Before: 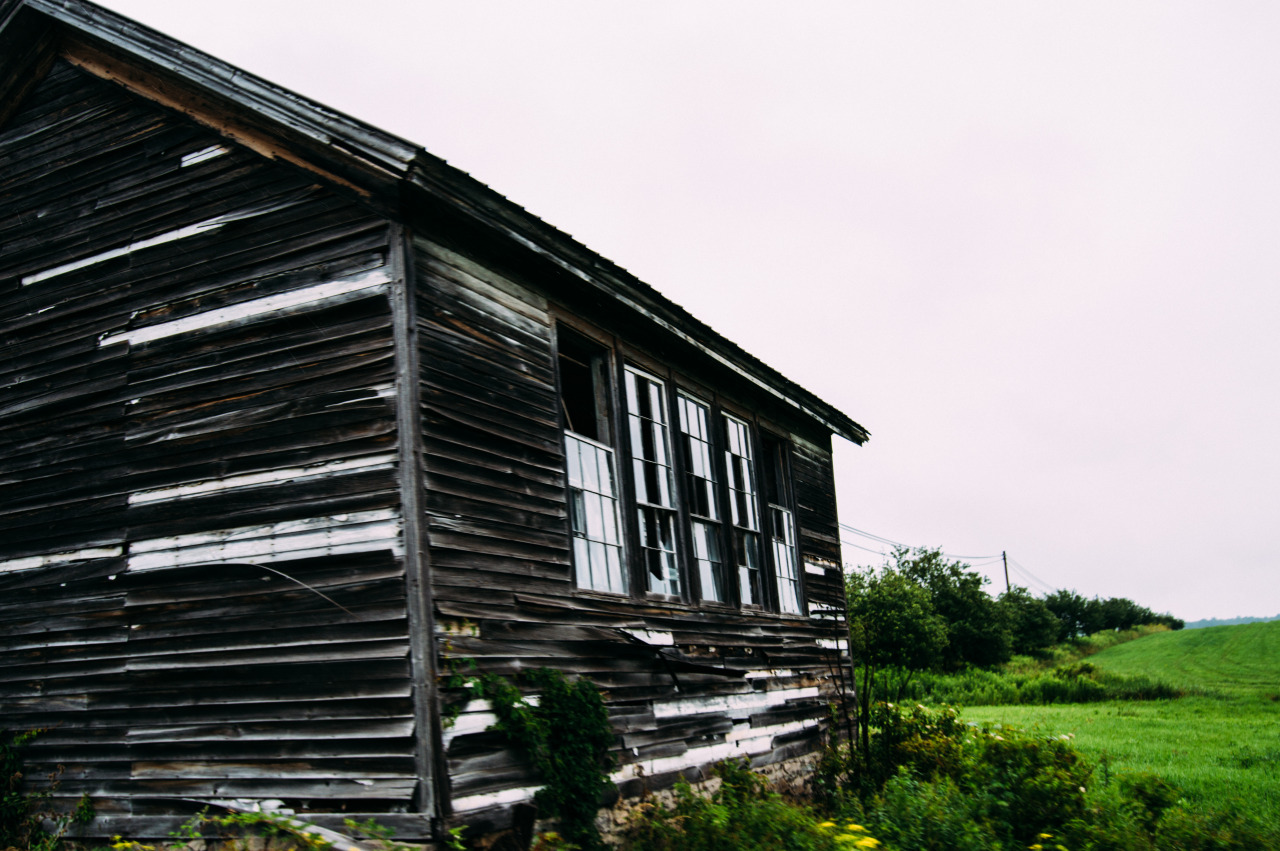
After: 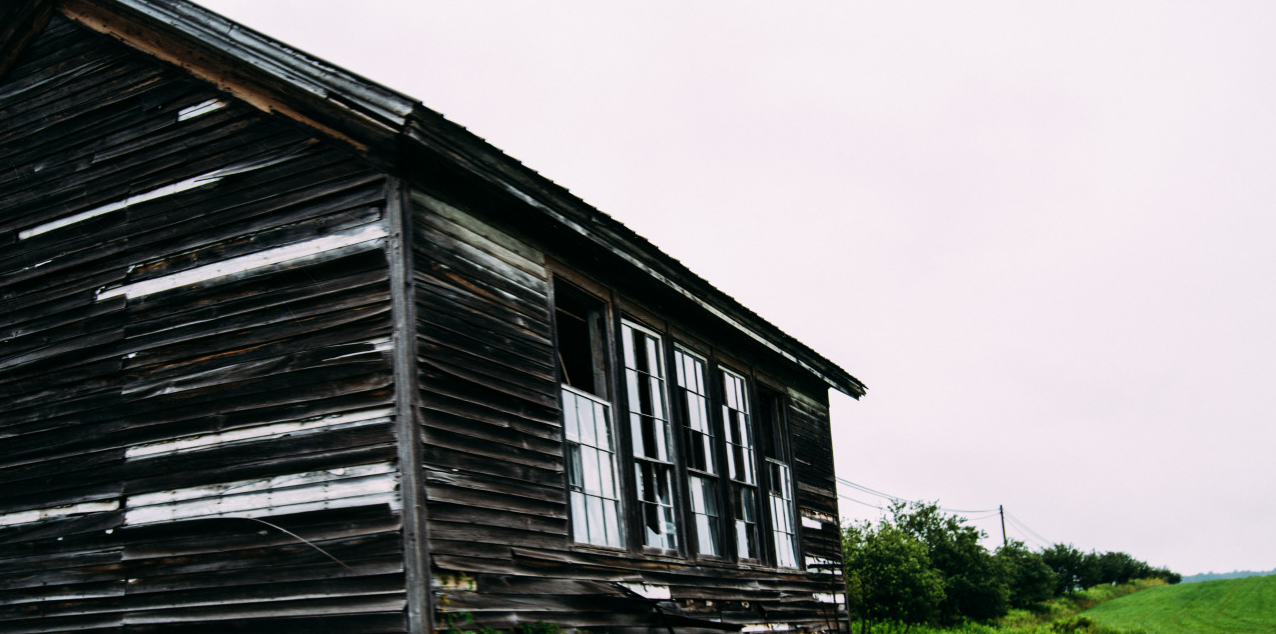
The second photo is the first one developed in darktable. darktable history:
crop: left 0.304%, top 5.497%, bottom 19.931%
